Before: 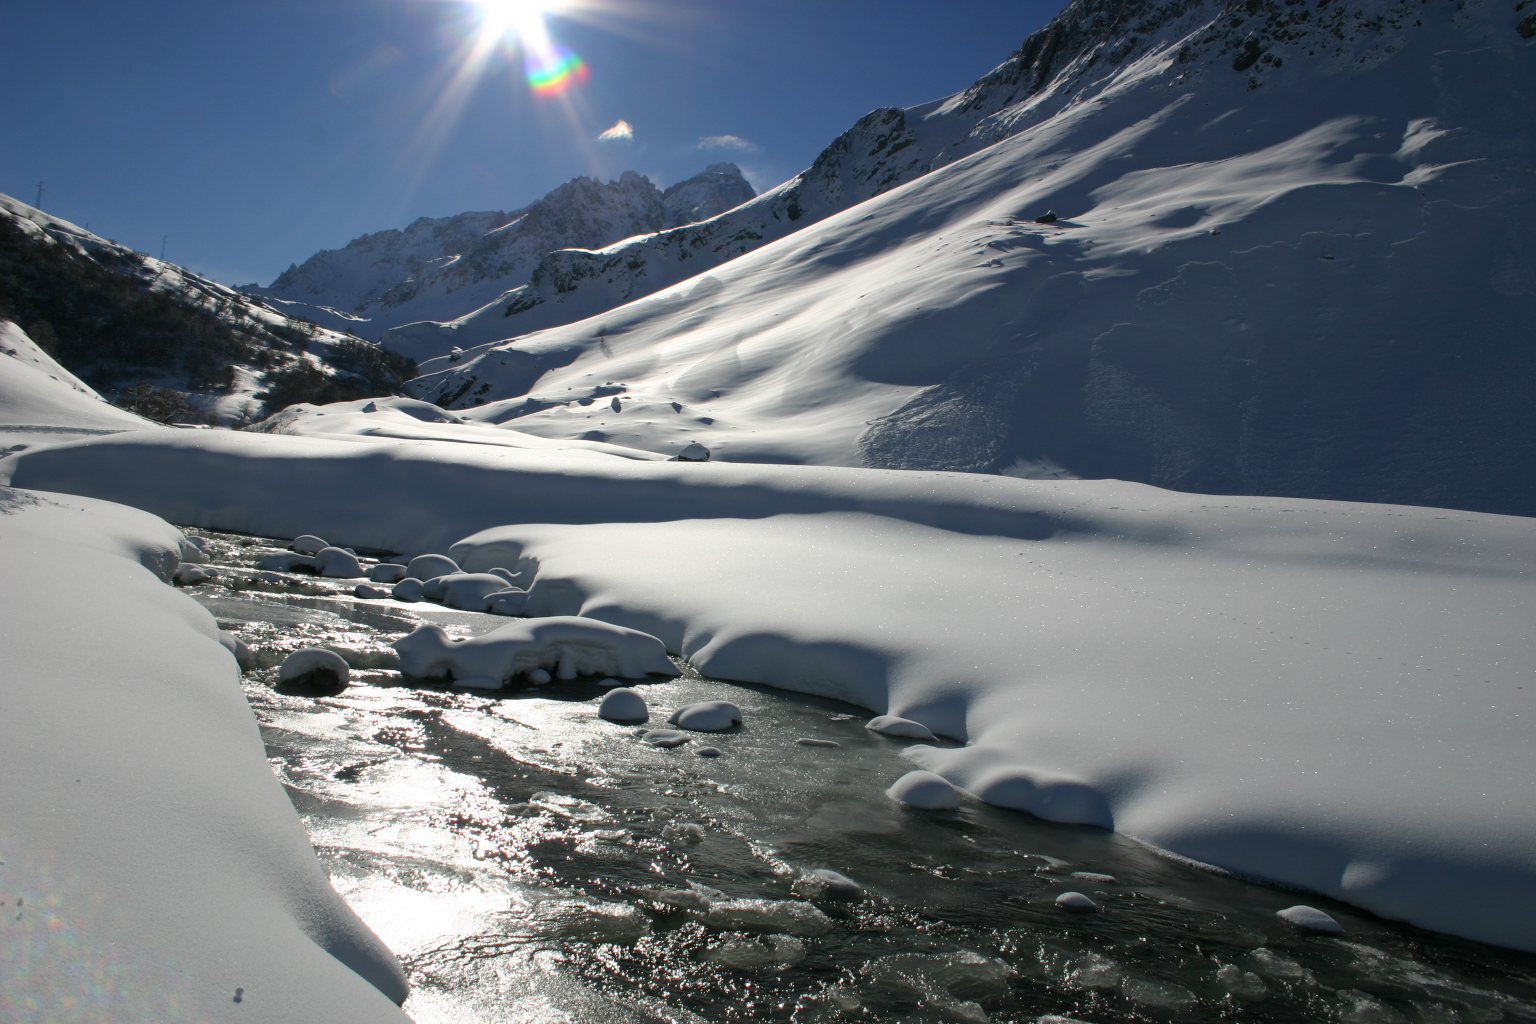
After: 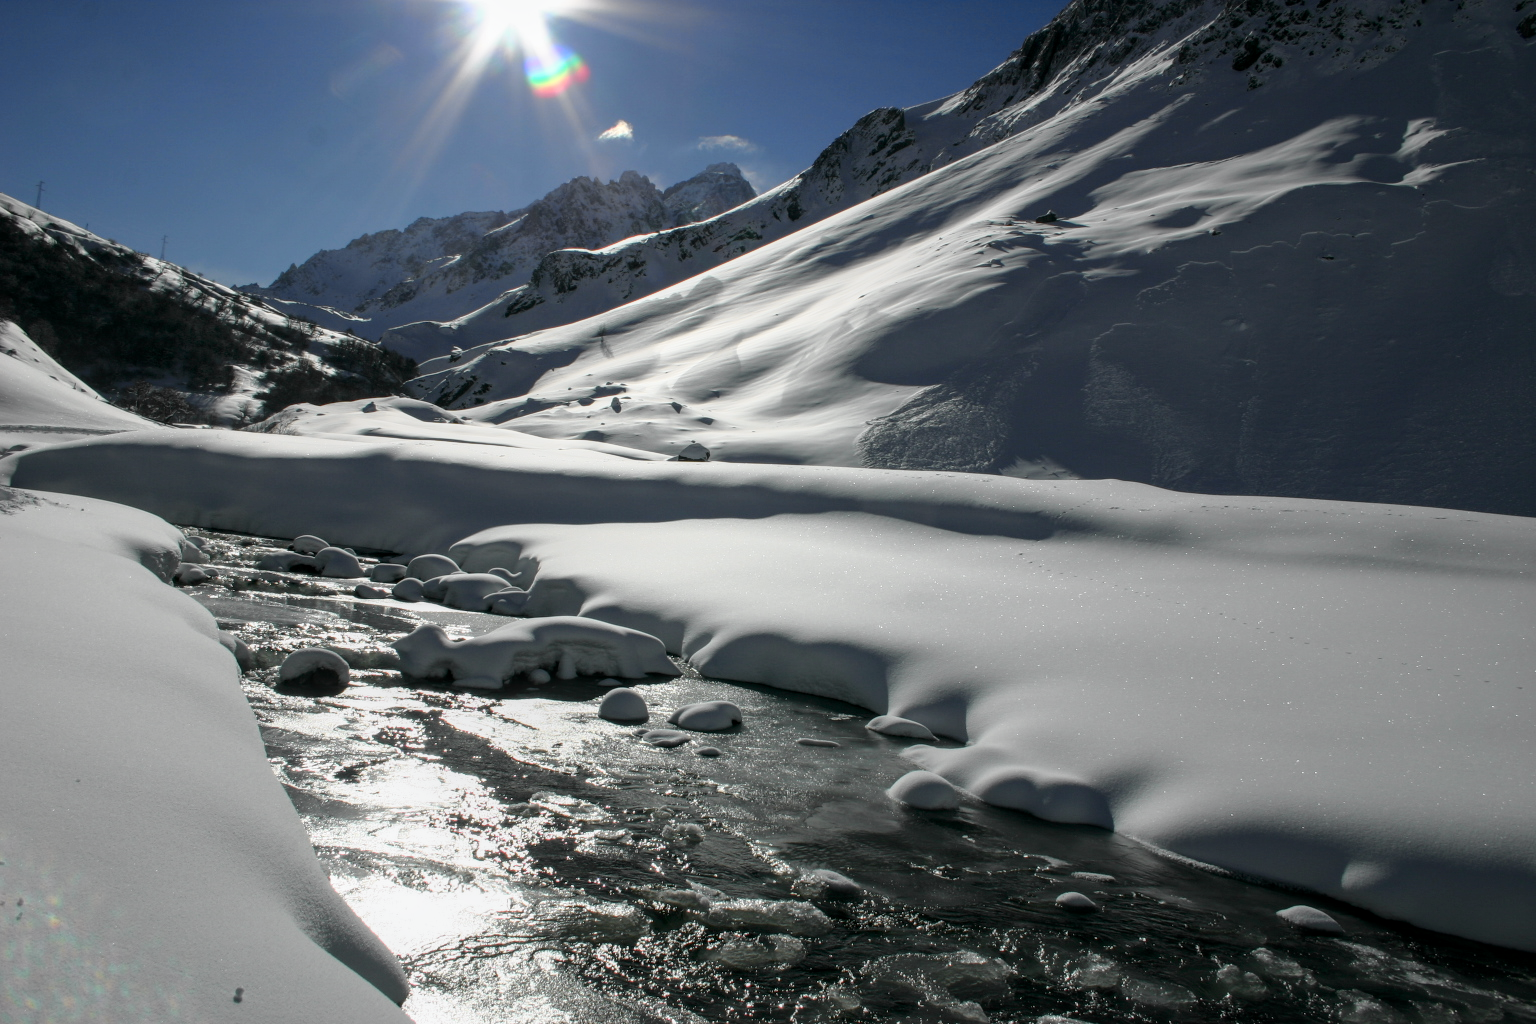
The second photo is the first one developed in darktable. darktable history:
tone curve: curves: ch0 [(0, 0) (0.058, 0.037) (0.214, 0.183) (0.304, 0.288) (0.561, 0.554) (0.687, 0.677) (0.768, 0.768) (0.858, 0.861) (0.987, 0.945)]; ch1 [(0, 0) (0.172, 0.123) (0.312, 0.296) (0.432, 0.448) (0.471, 0.469) (0.502, 0.5) (0.521, 0.505) (0.565, 0.569) (0.663, 0.663) (0.703, 0.721) (0.857, 0.917) (1, 1)]; ch2 [(0, 0) (0.411, 0.424) (0.485, 0.497) (0.502, 0.5) (0.517, 0.511) (0.556, 0.551) (0.626, 0.594) (0.709, 0.661) (1, 1)], color space Lab, independent channels, preserve colors none
local contrast: on, module defaults
